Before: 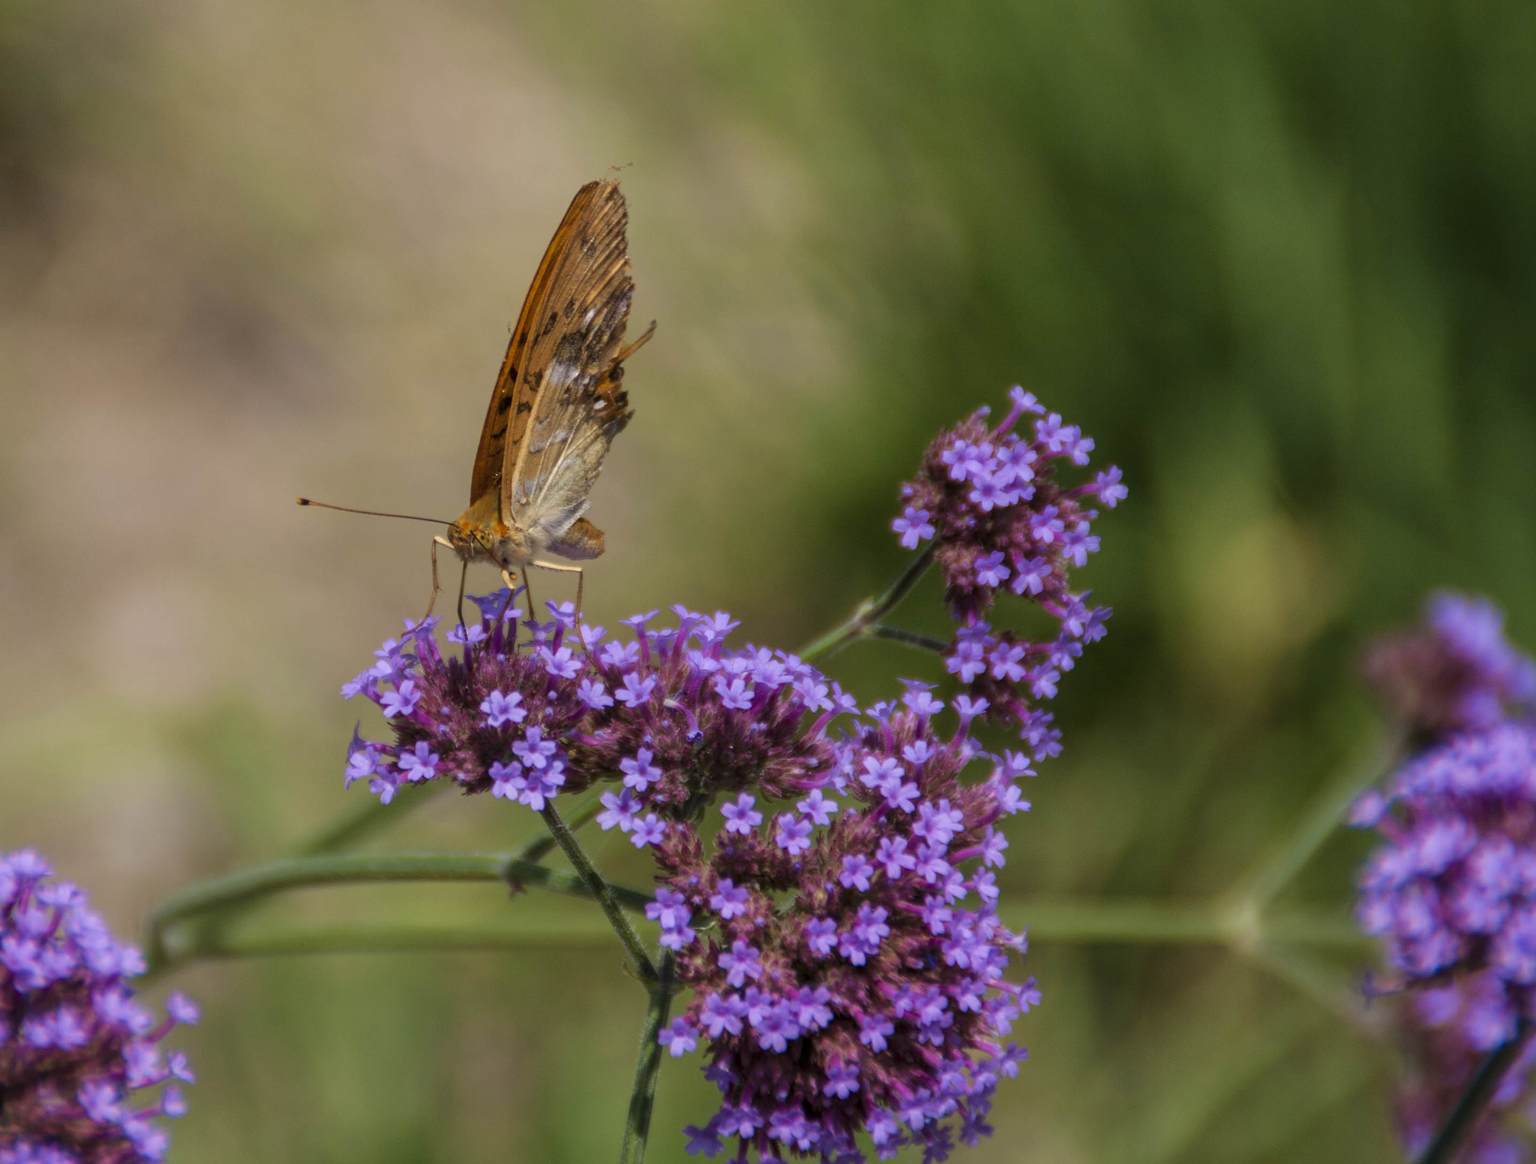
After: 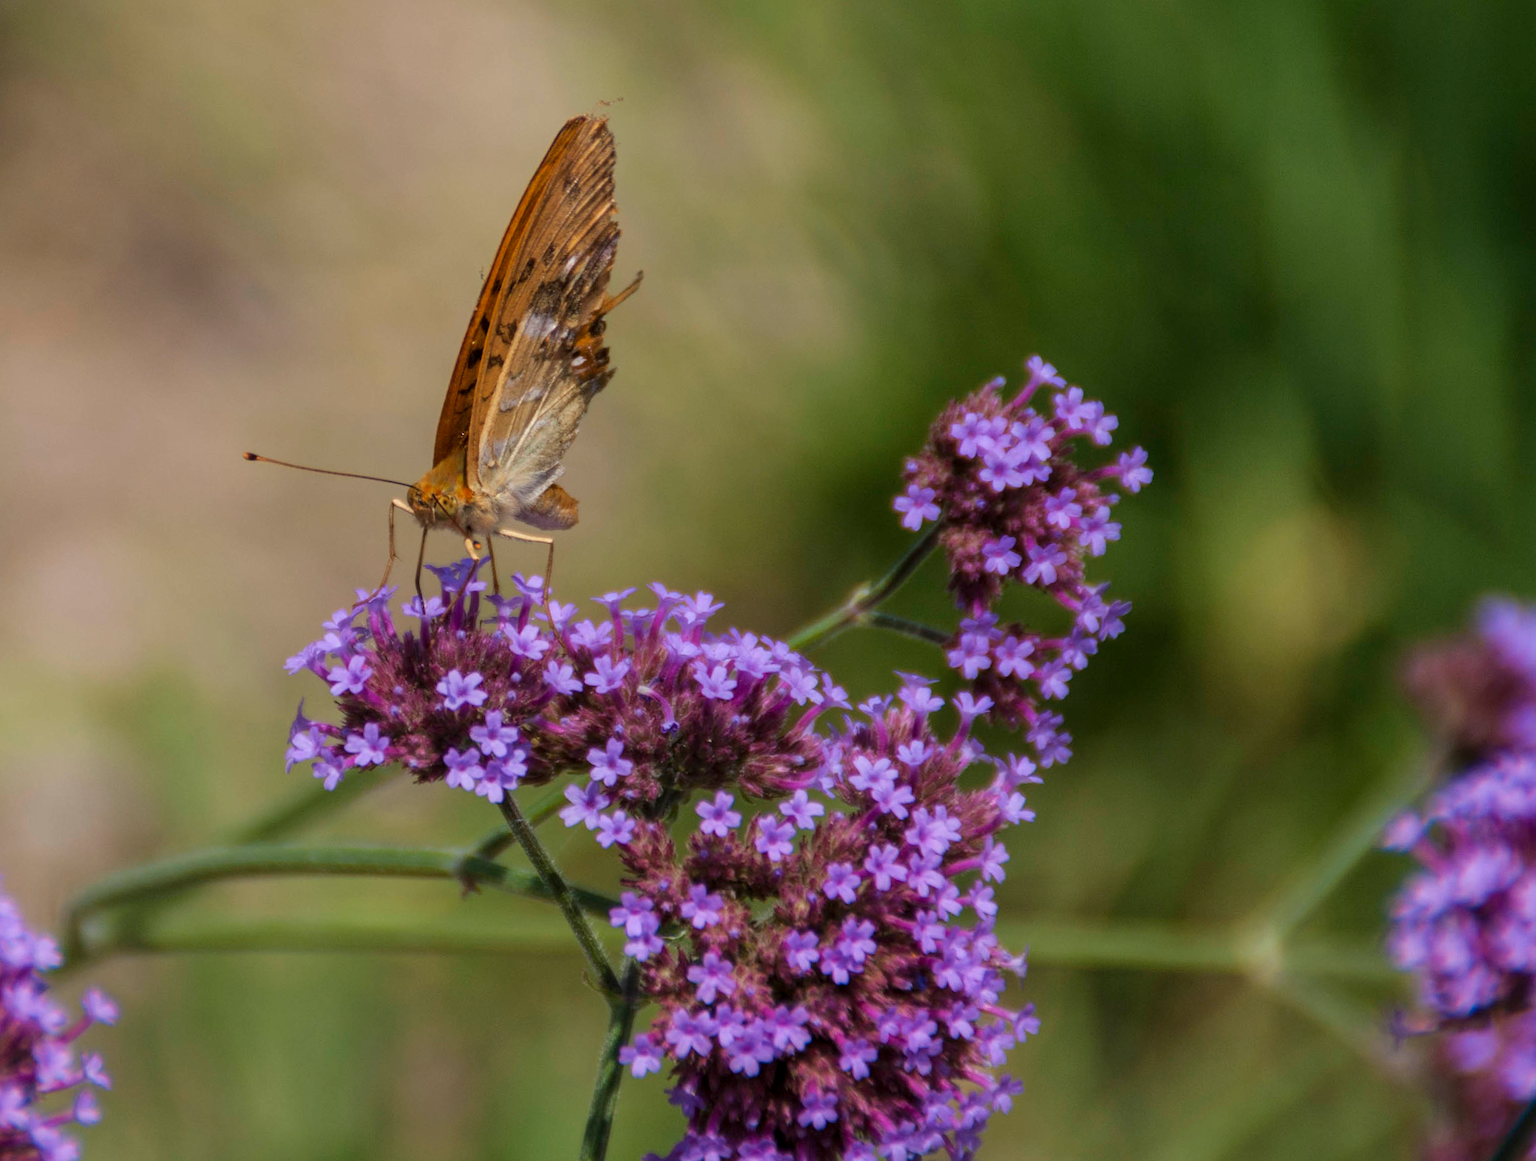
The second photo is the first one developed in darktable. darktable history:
crop and rotate: angle -1.92°, left 3.123%, top 4.088%, right 1.508%, bottom 0.723%
